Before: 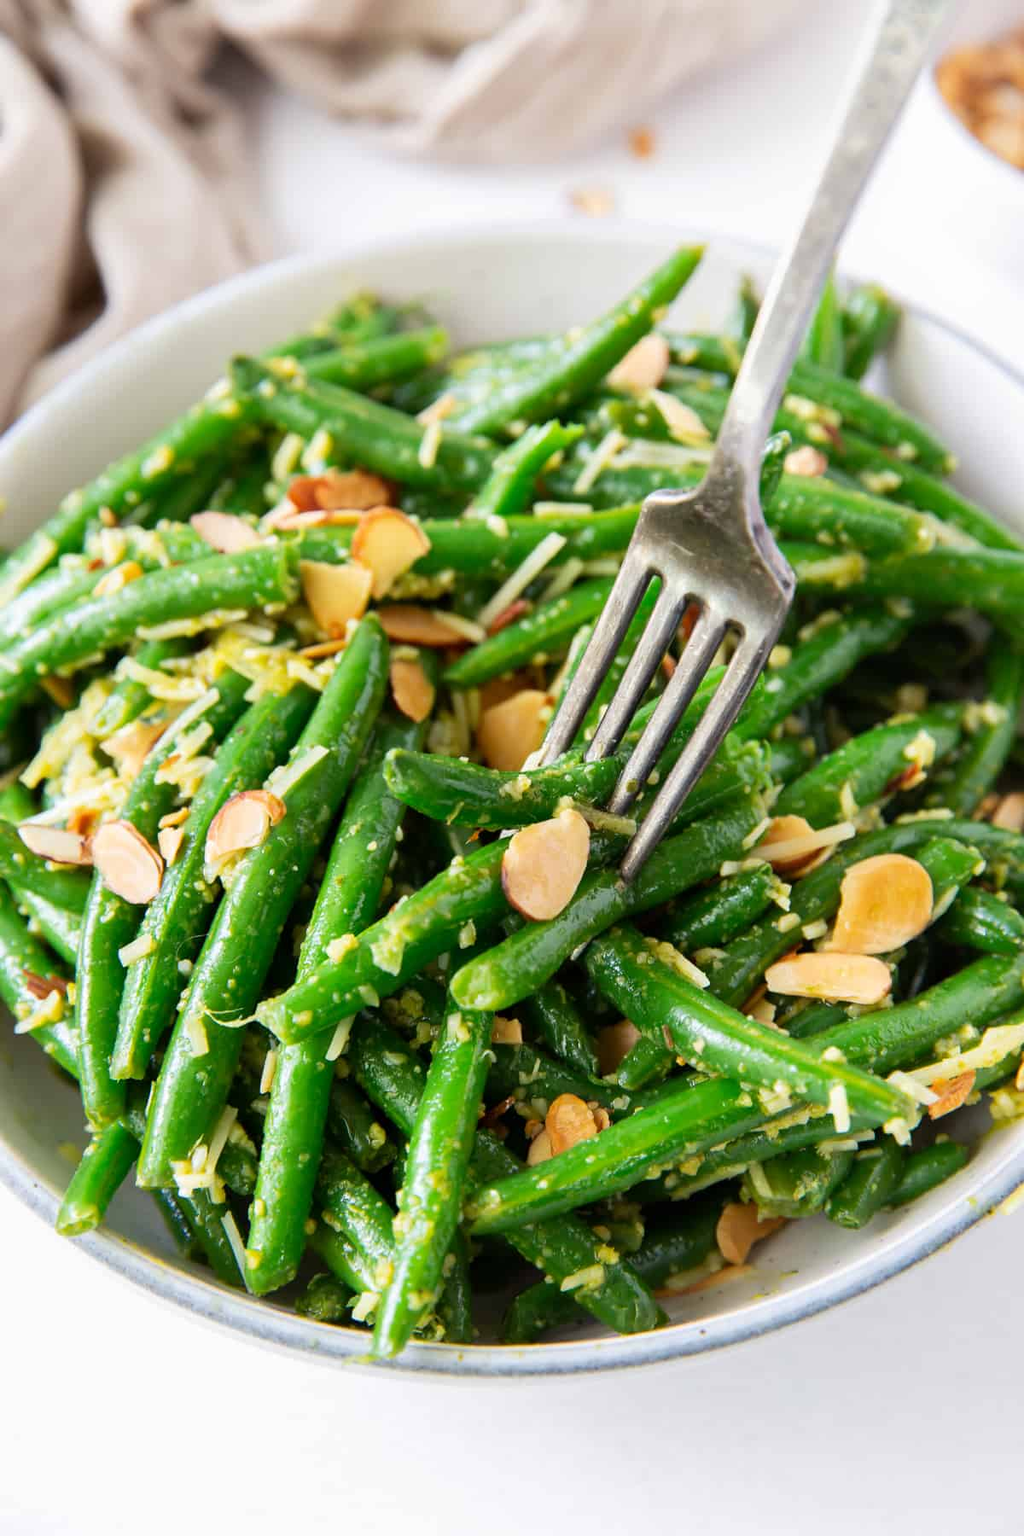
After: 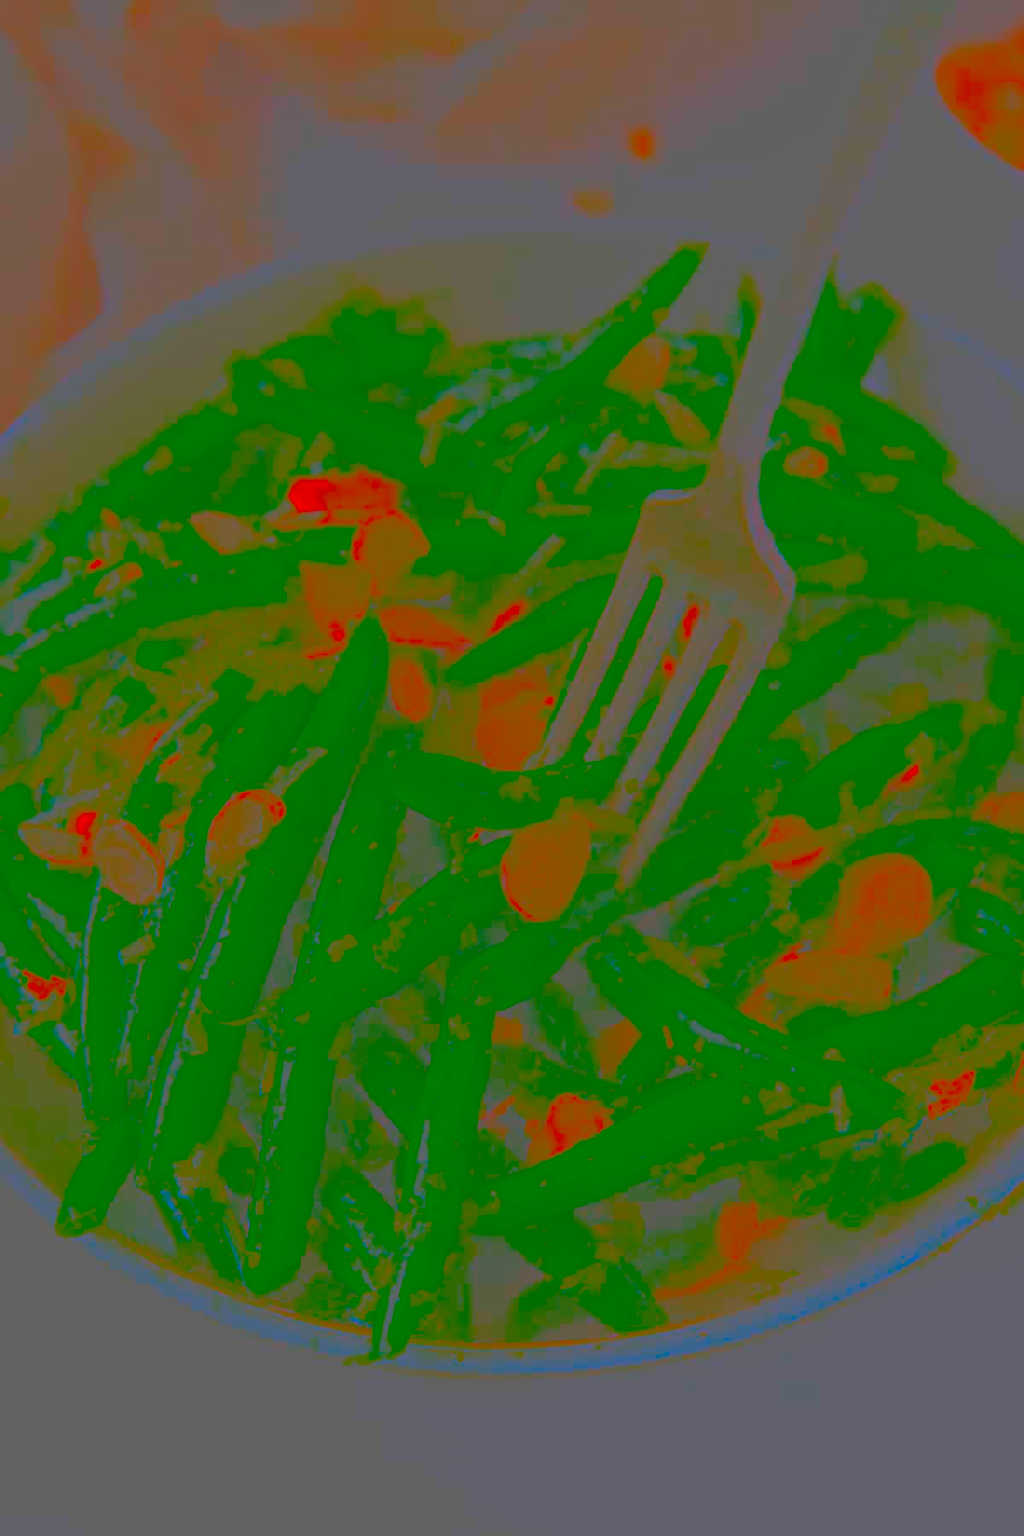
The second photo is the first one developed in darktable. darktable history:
exposure: exposure 1.165 EV, compensate highlight preservation false
contrast brightness saturation: contrast -0.978, brightness -0.167, saturation 0.758
local contrast: mode bilateral grid, contrast 9, coarseness 26, detail 115%, midtone range 0.2
contrast equalizer: octaves 7, y [[0.6 ×6], [0.55 ×6], [0 ×6], [0 ×6], [0 ×6]], mix -0.31
